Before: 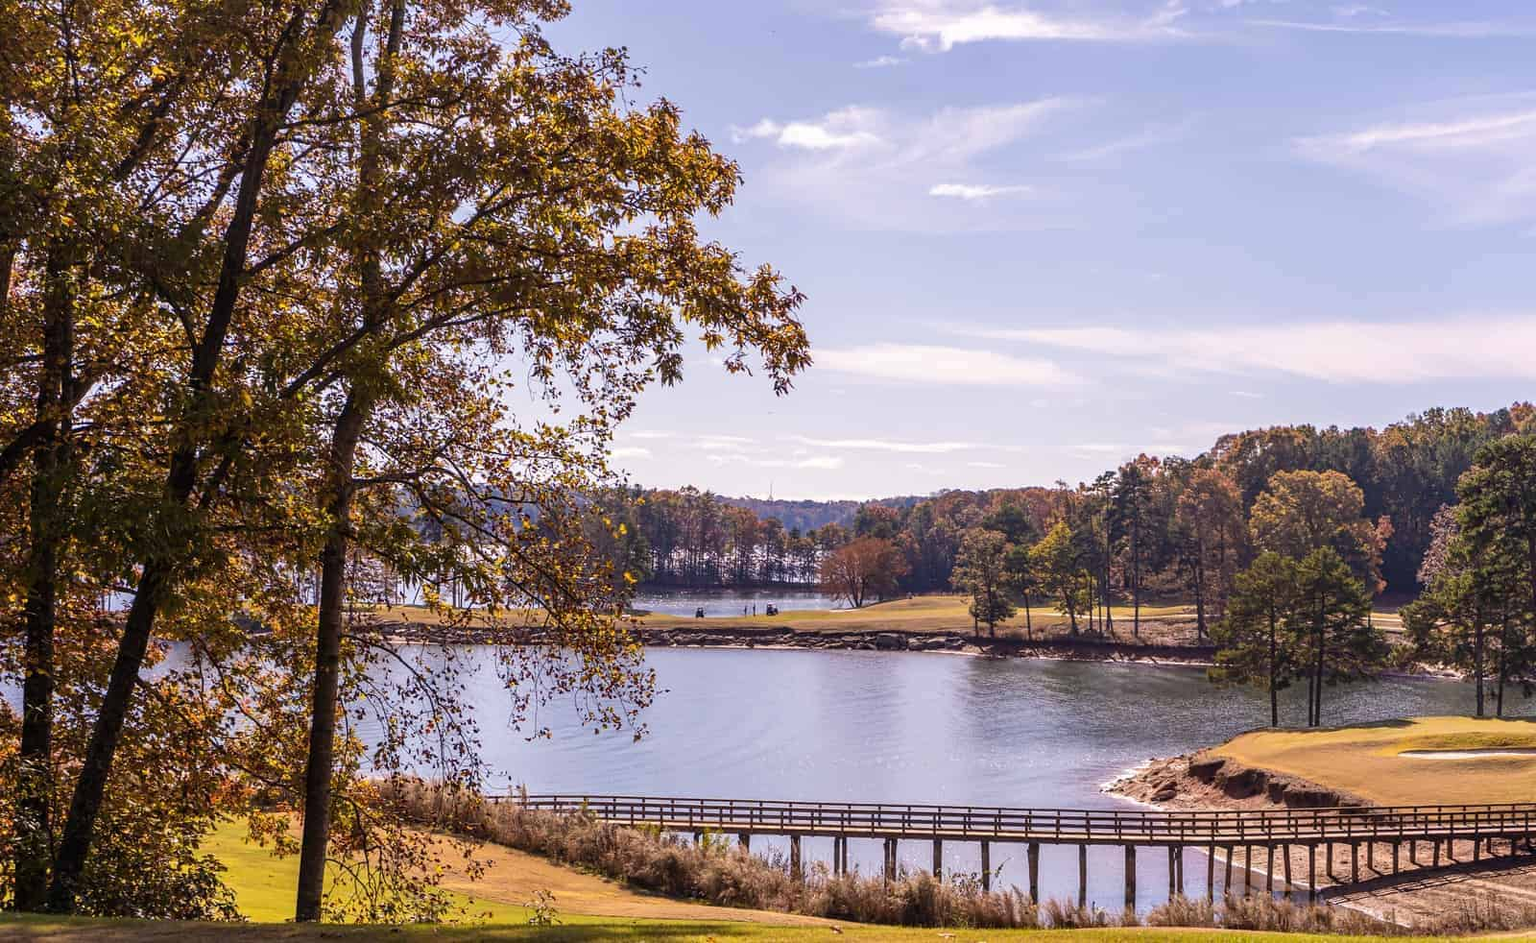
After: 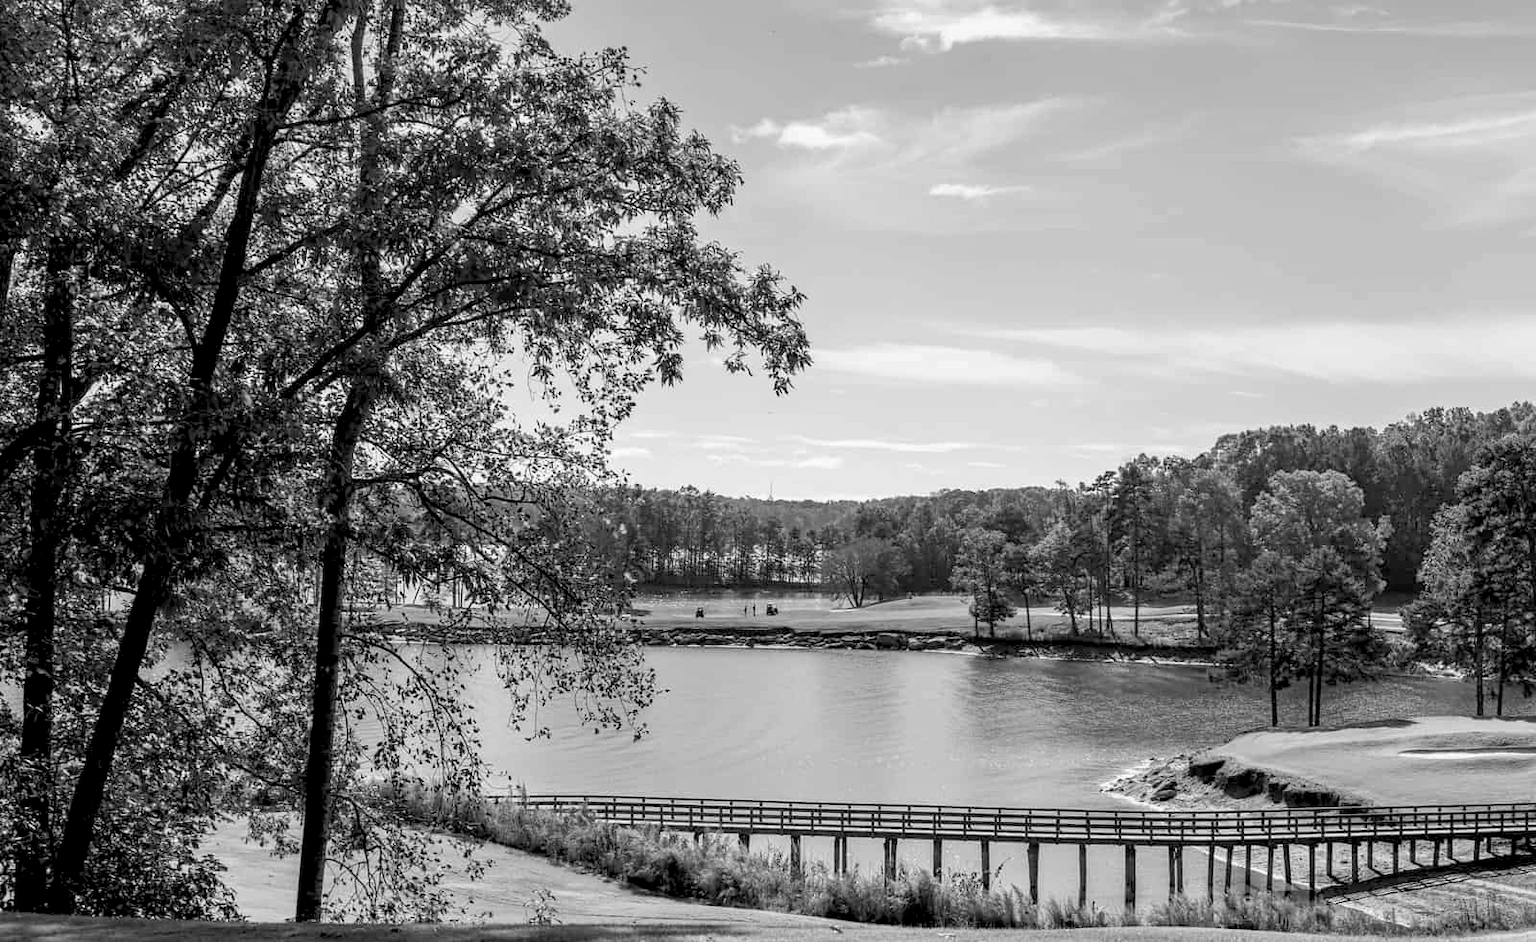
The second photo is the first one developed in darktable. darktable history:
monochrome: a 30.25, b 92.03
rgb levels: levels [[0.013, 0.434, 0.89], [0, 0.5, 1], [0, 0.5, 1]]
